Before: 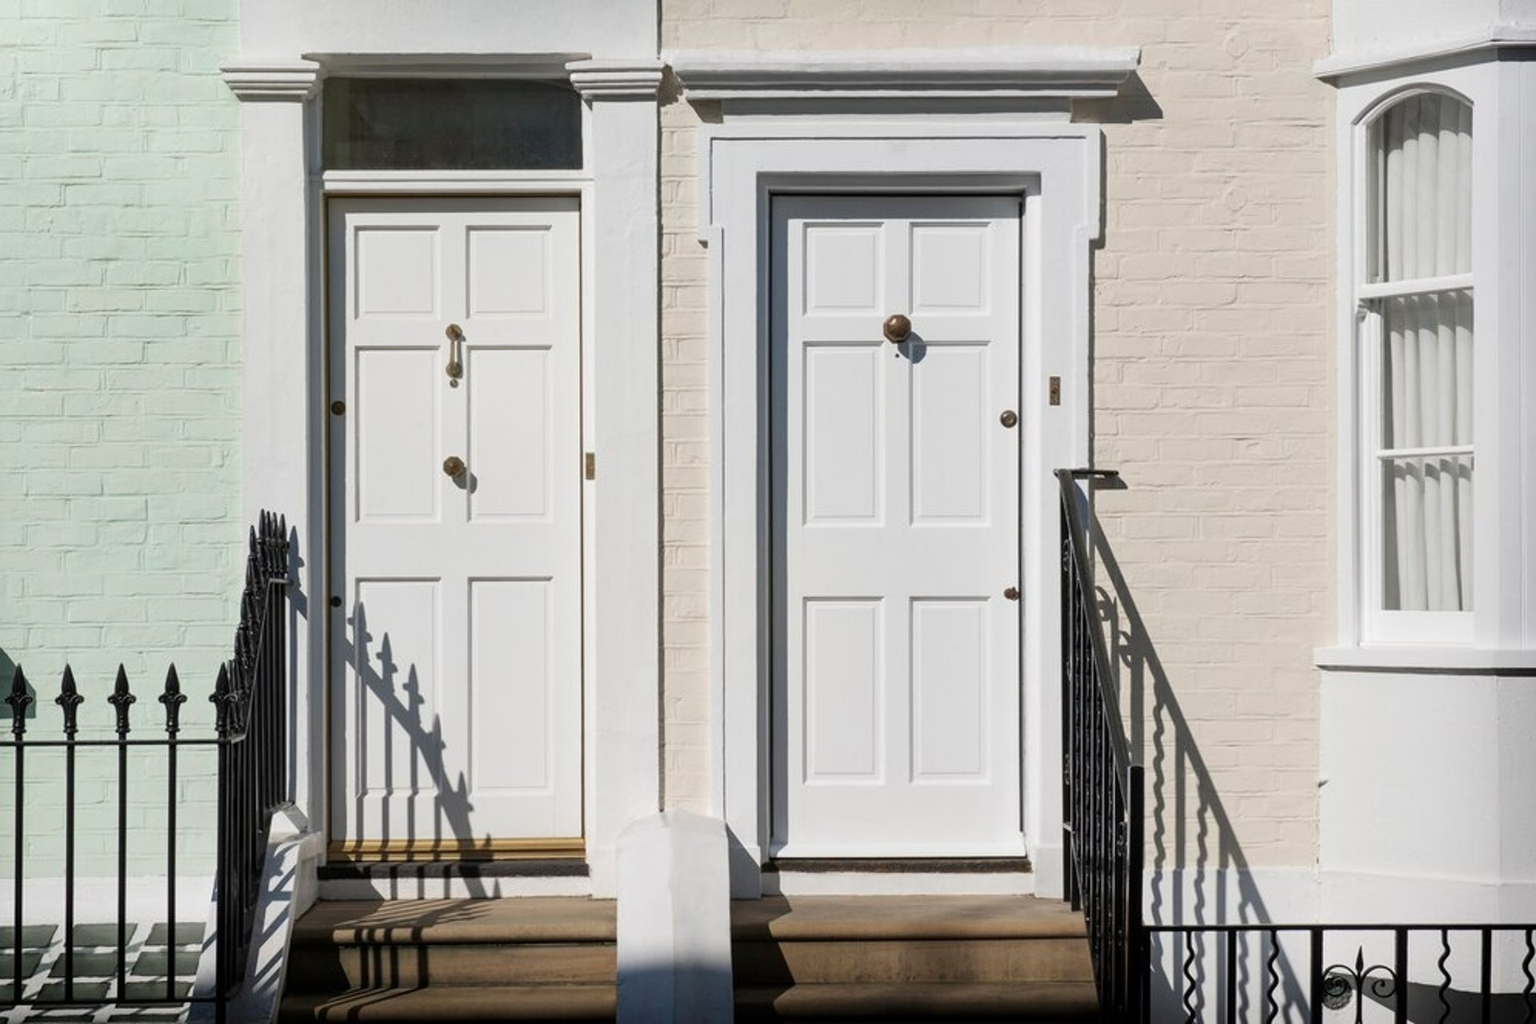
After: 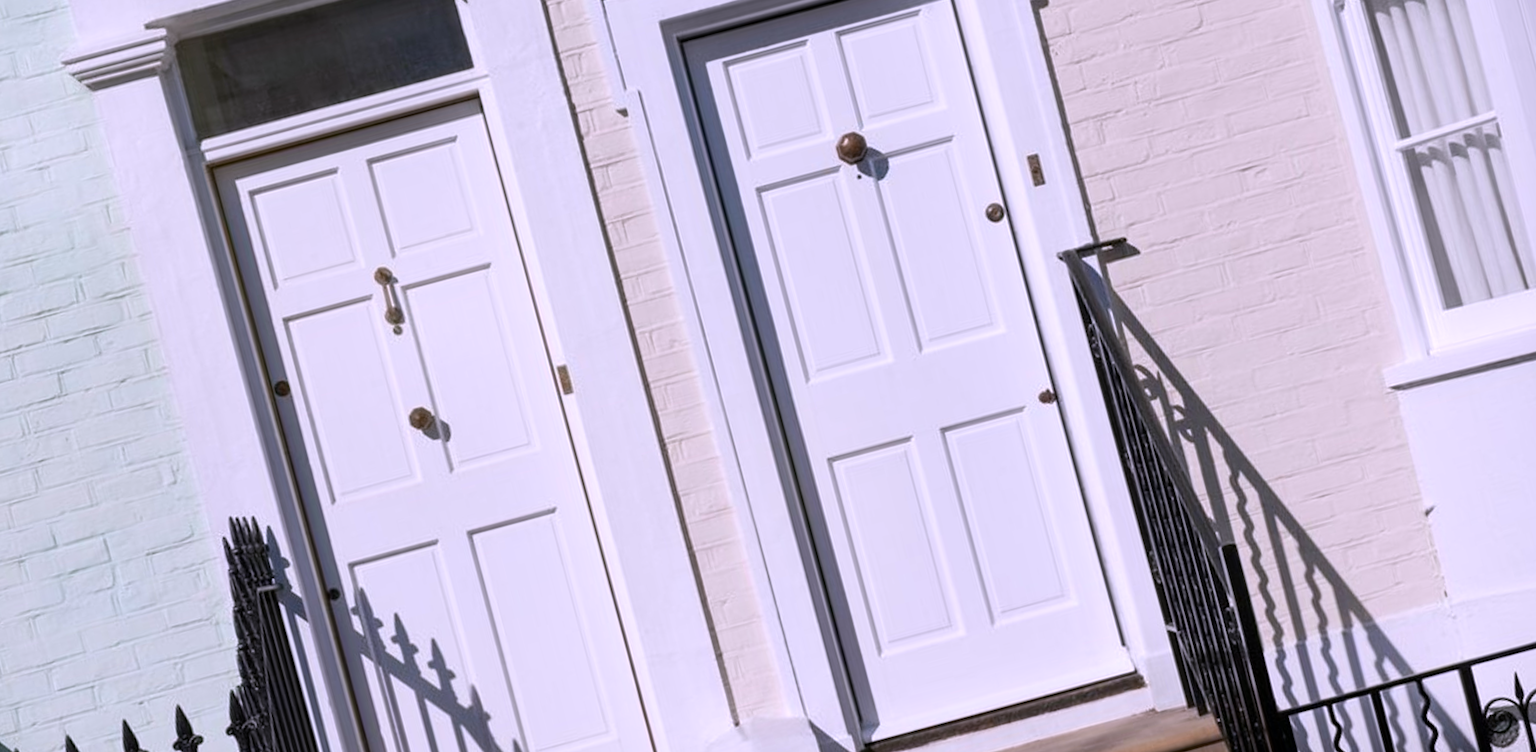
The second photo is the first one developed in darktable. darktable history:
rotate and perspective: rotation -14.8°, crop left 0.1, crop right 0.903, crop top 0.25, crop bottom 0.748
white balance: red 1.042, blue 1.17
